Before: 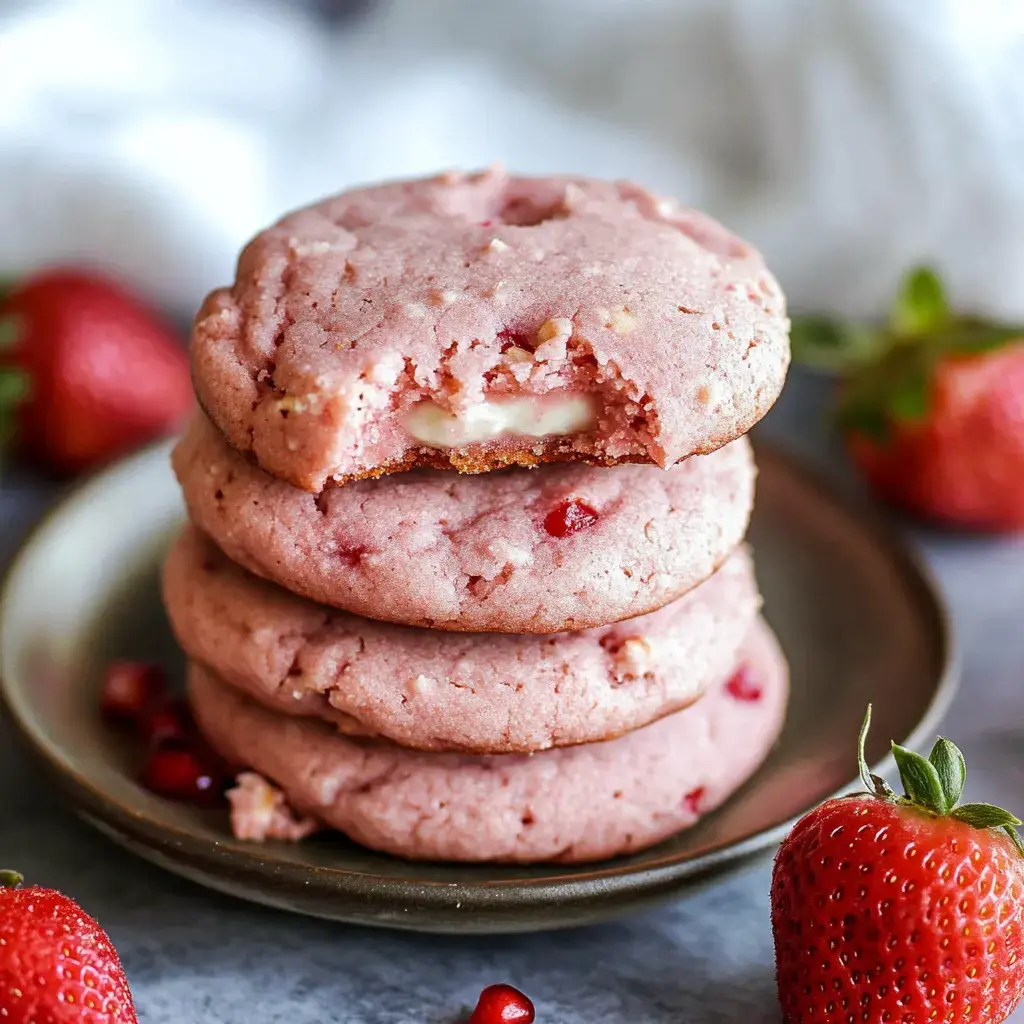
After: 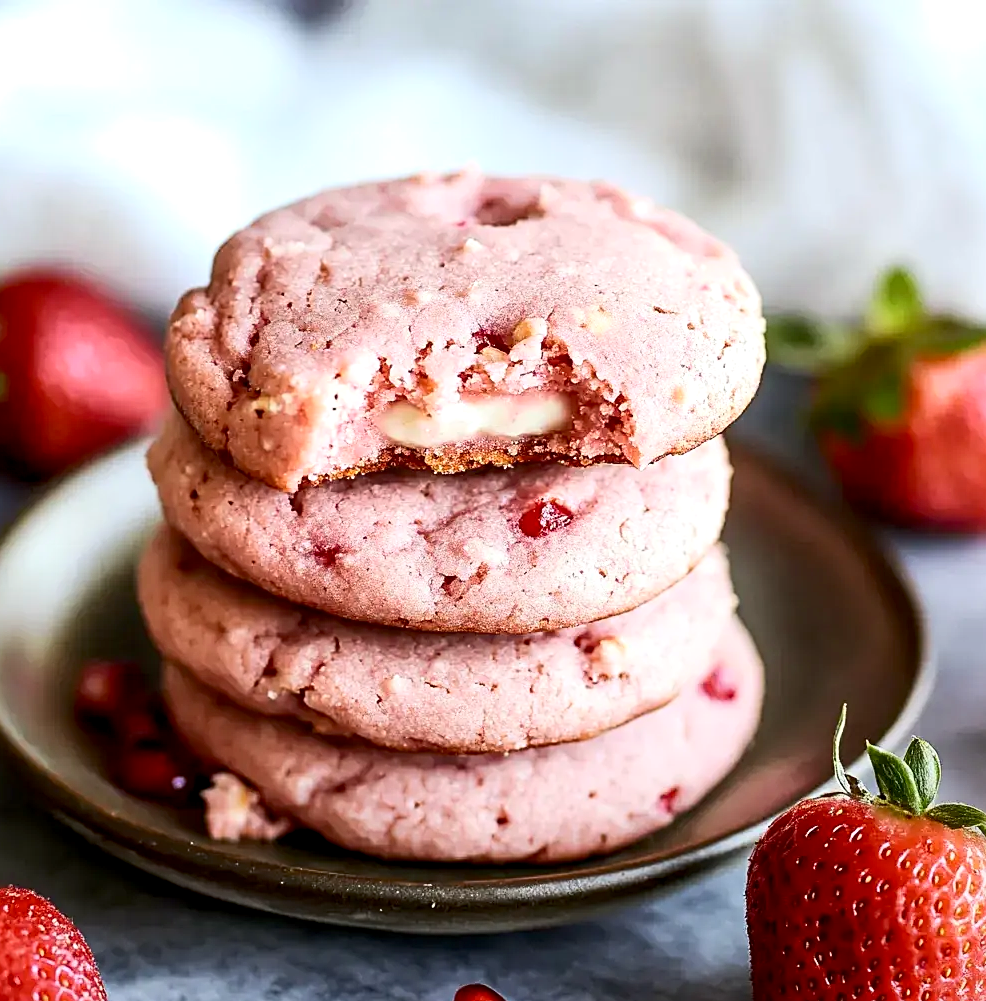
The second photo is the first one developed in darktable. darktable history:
exposure: black level correction 0.005, exposure 0.286 EV, compensate highlight preservation false
crop and rotate: left 2.536%, right 1.107%, bottom 2.246%
contrast brightness saturation: contrast 0.24, brightness 0.09
sharpen: amount 0.478
graduated density: rotation -180°, offset 24.95
